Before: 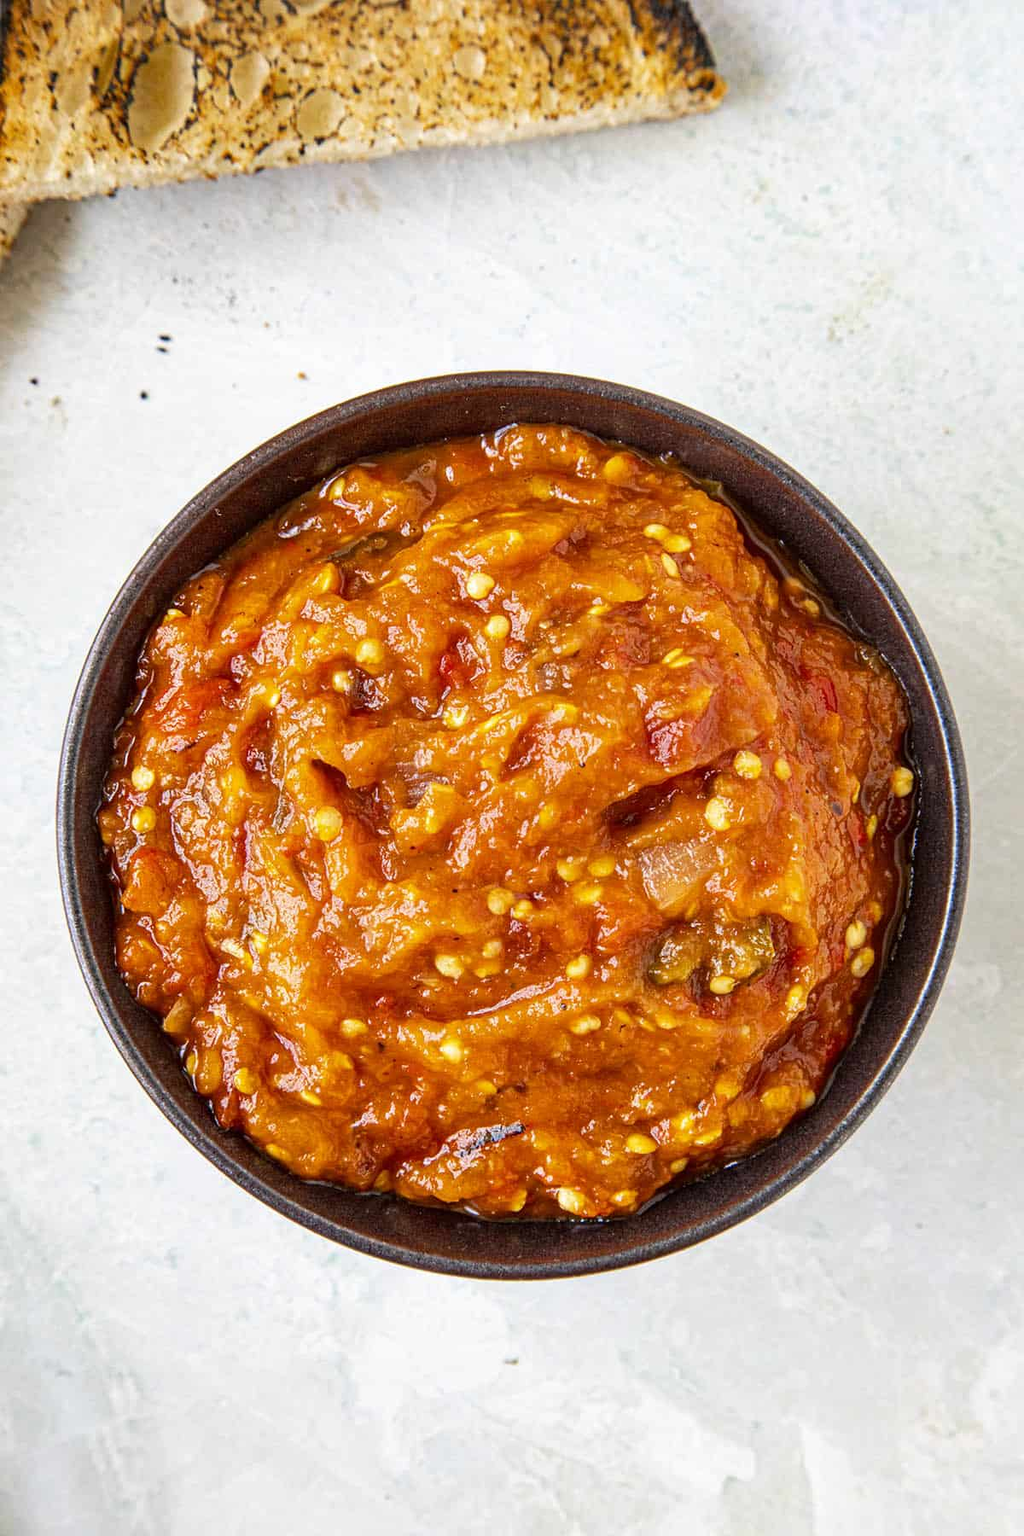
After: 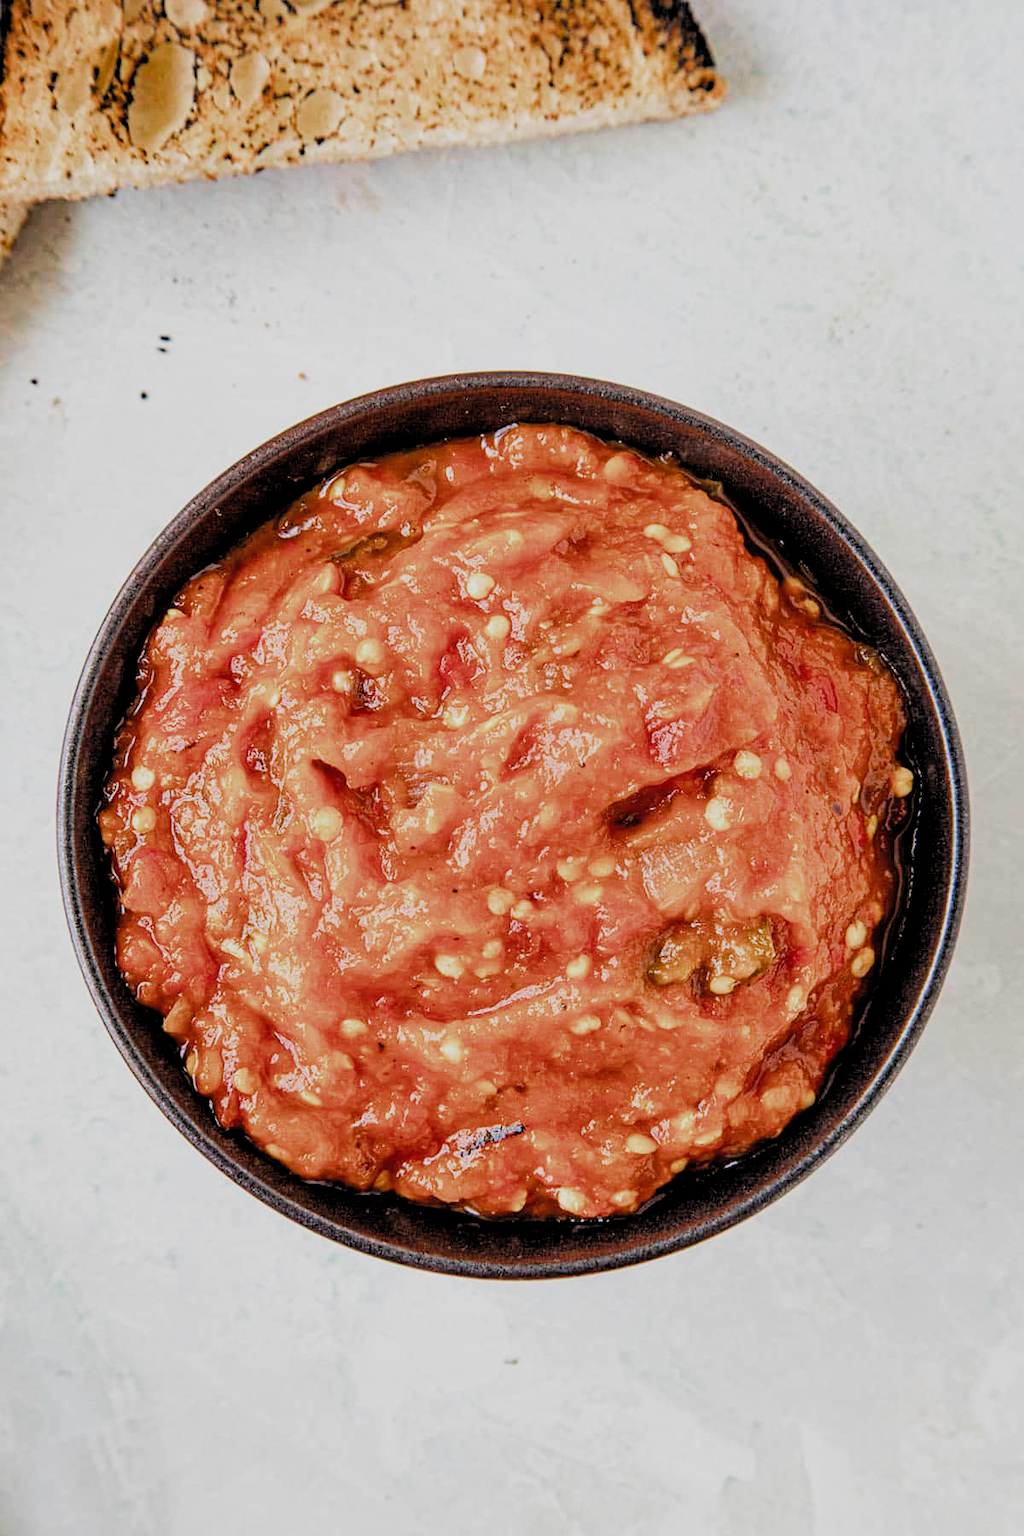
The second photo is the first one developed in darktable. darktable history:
filmic rgb: black relative exposure -3.81 EV, white relative exposure 3.48 EV, hardness 2.59, contrast 1.104, add noise in highlights 0.002, color science v3 (2019), use custom middle-gray values true, contrast in highlights soft
